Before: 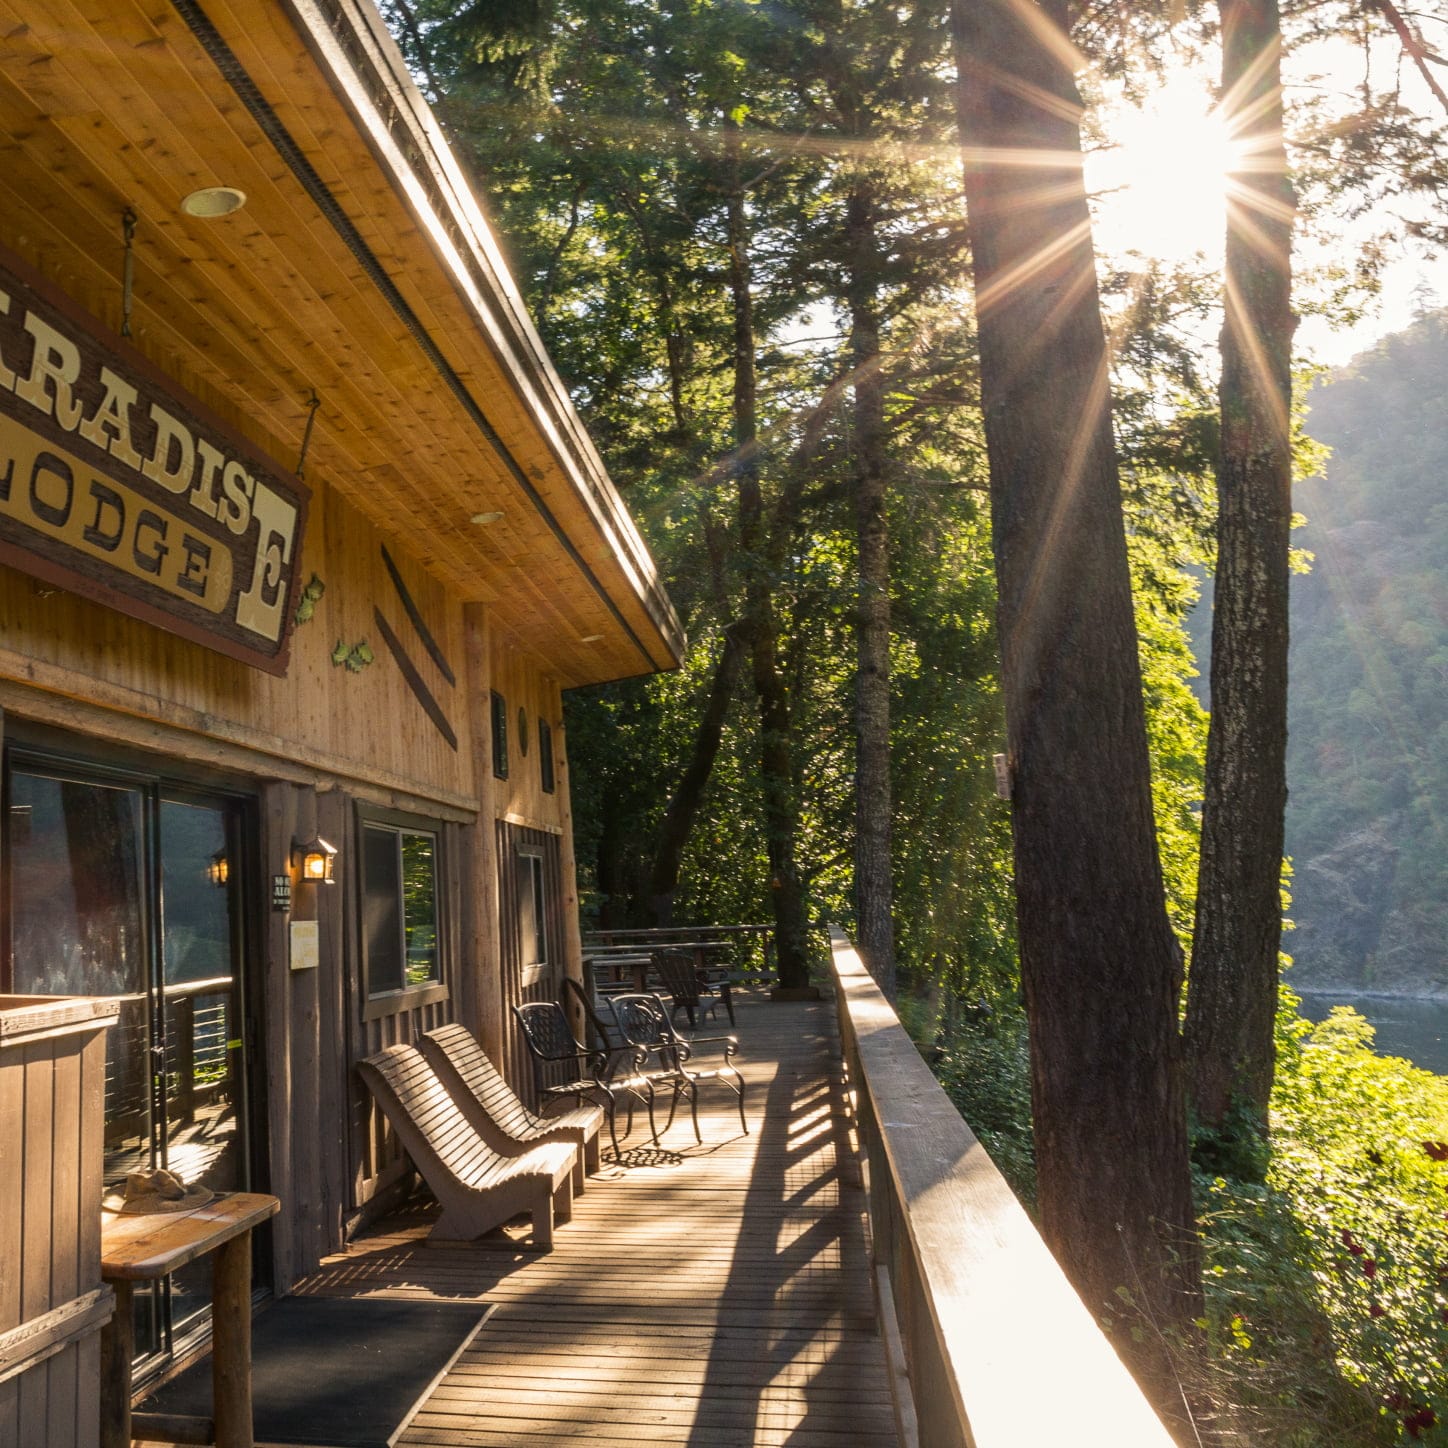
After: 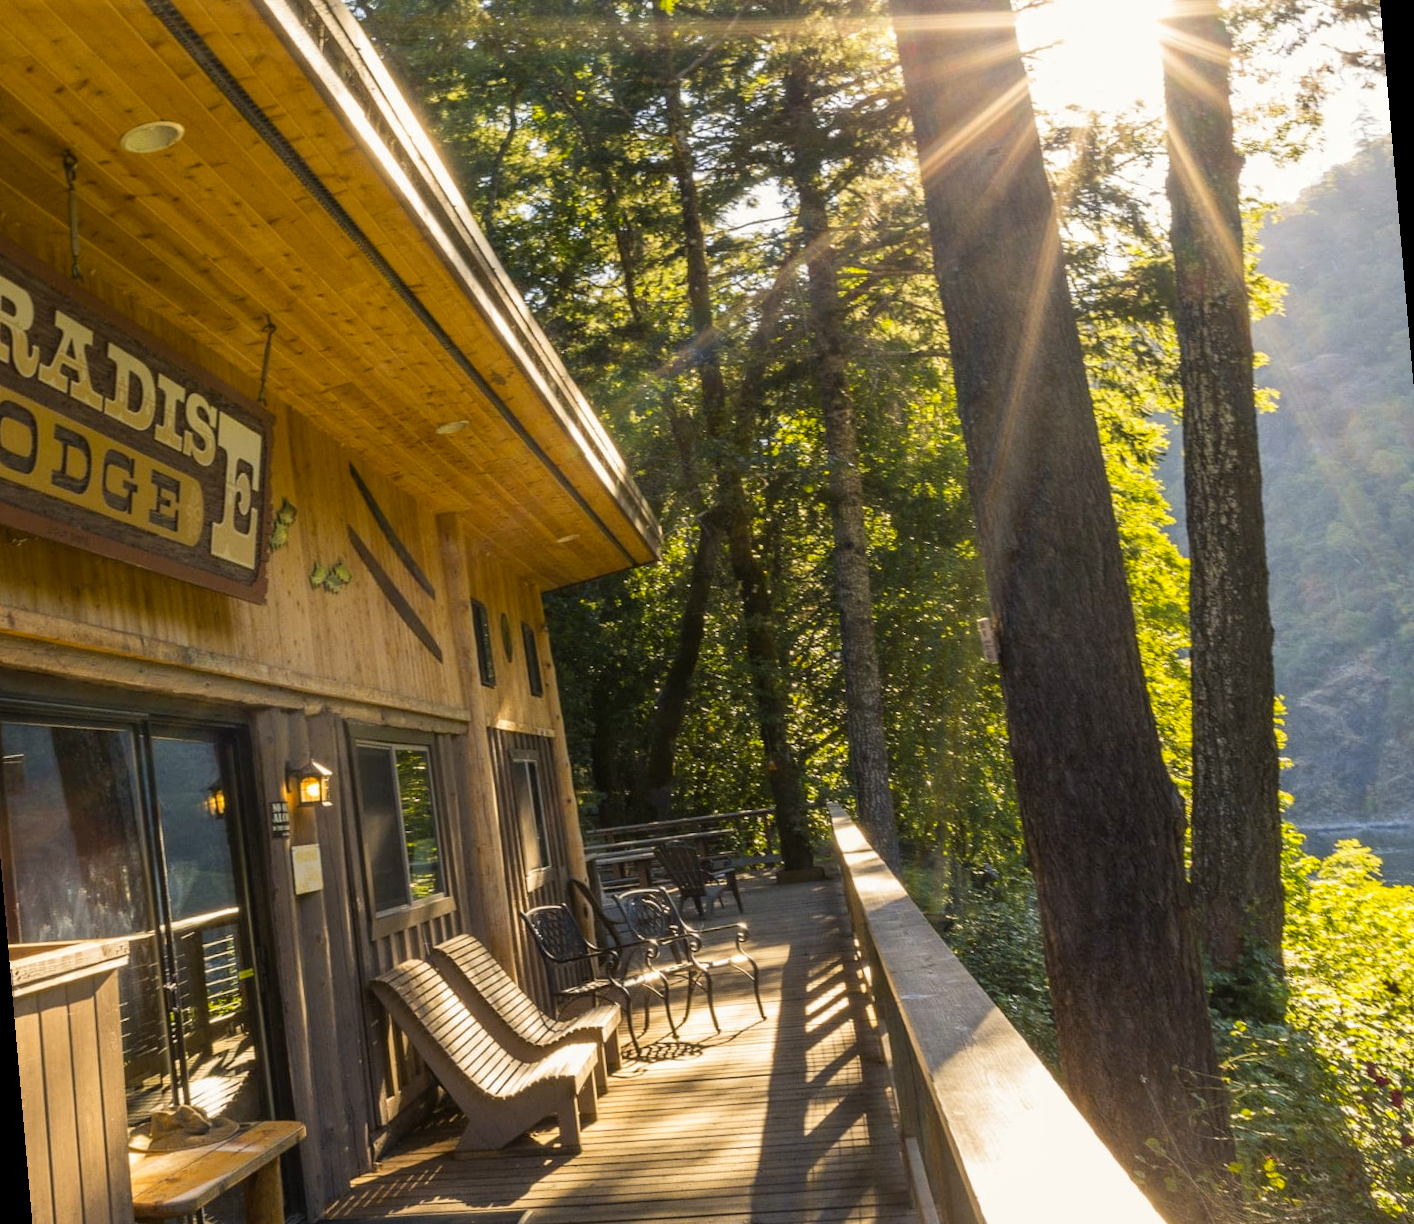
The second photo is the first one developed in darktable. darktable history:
color contrast: green-magenta contrast 0.85, blue-yellow contrast 1.25, unbound 0
rotate and perspective: rotation -5°, crop left 0.05, crop right 0.952, crop top 0.11, crop bottom 0.89
contrast brightness saturation: contrast 0.05, brightness 0.06, saturation 0.01
